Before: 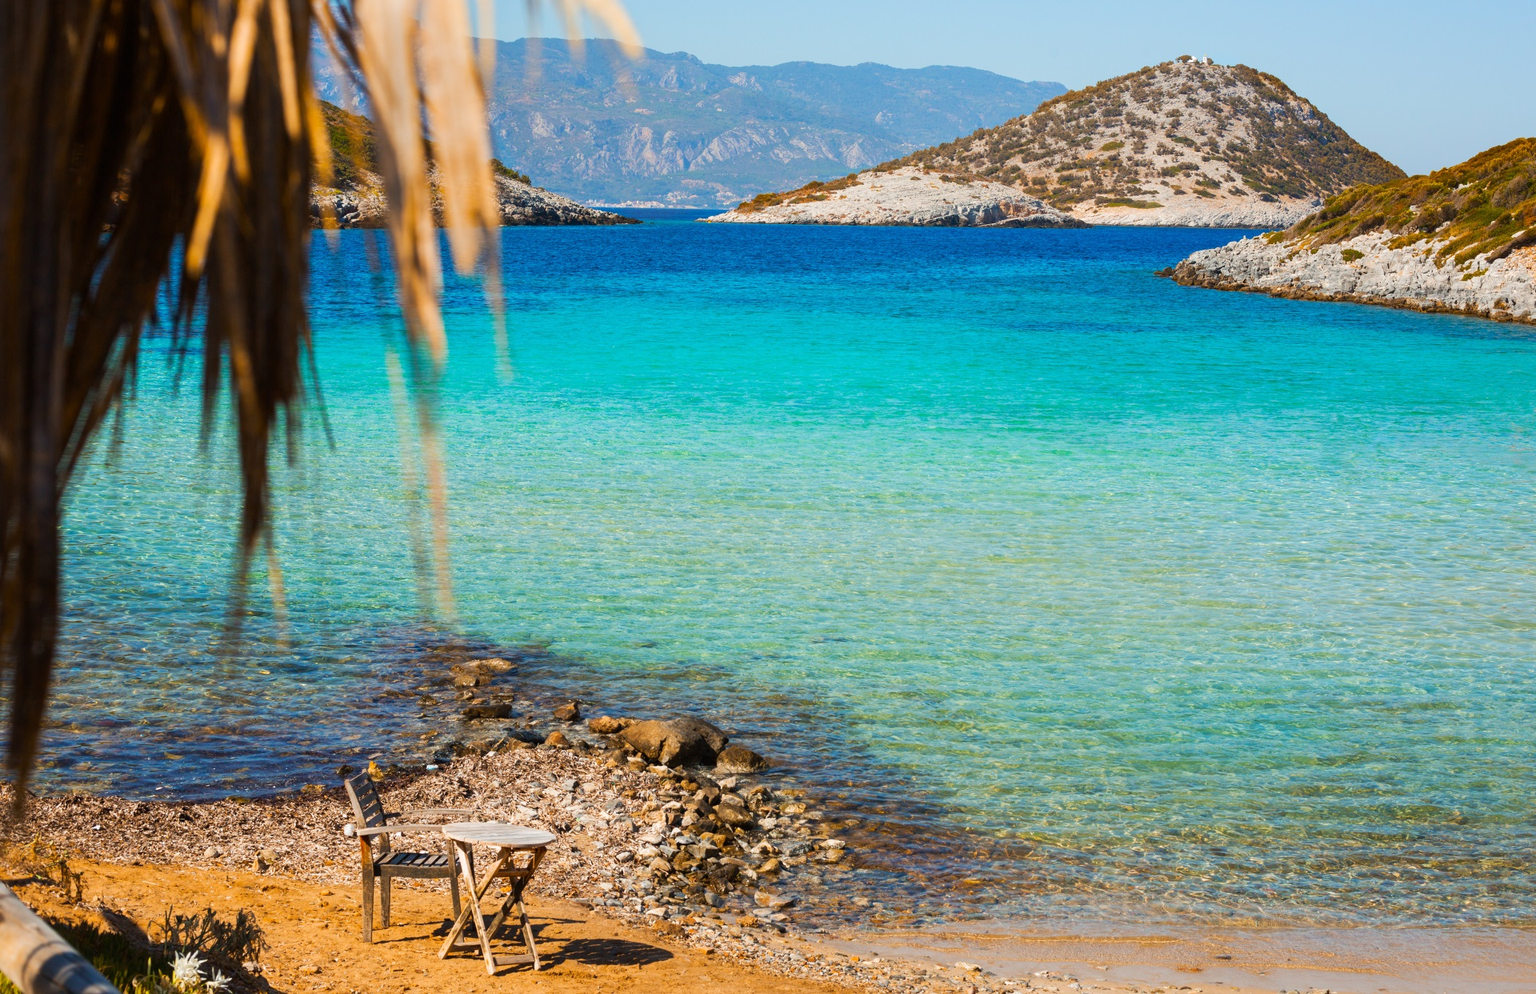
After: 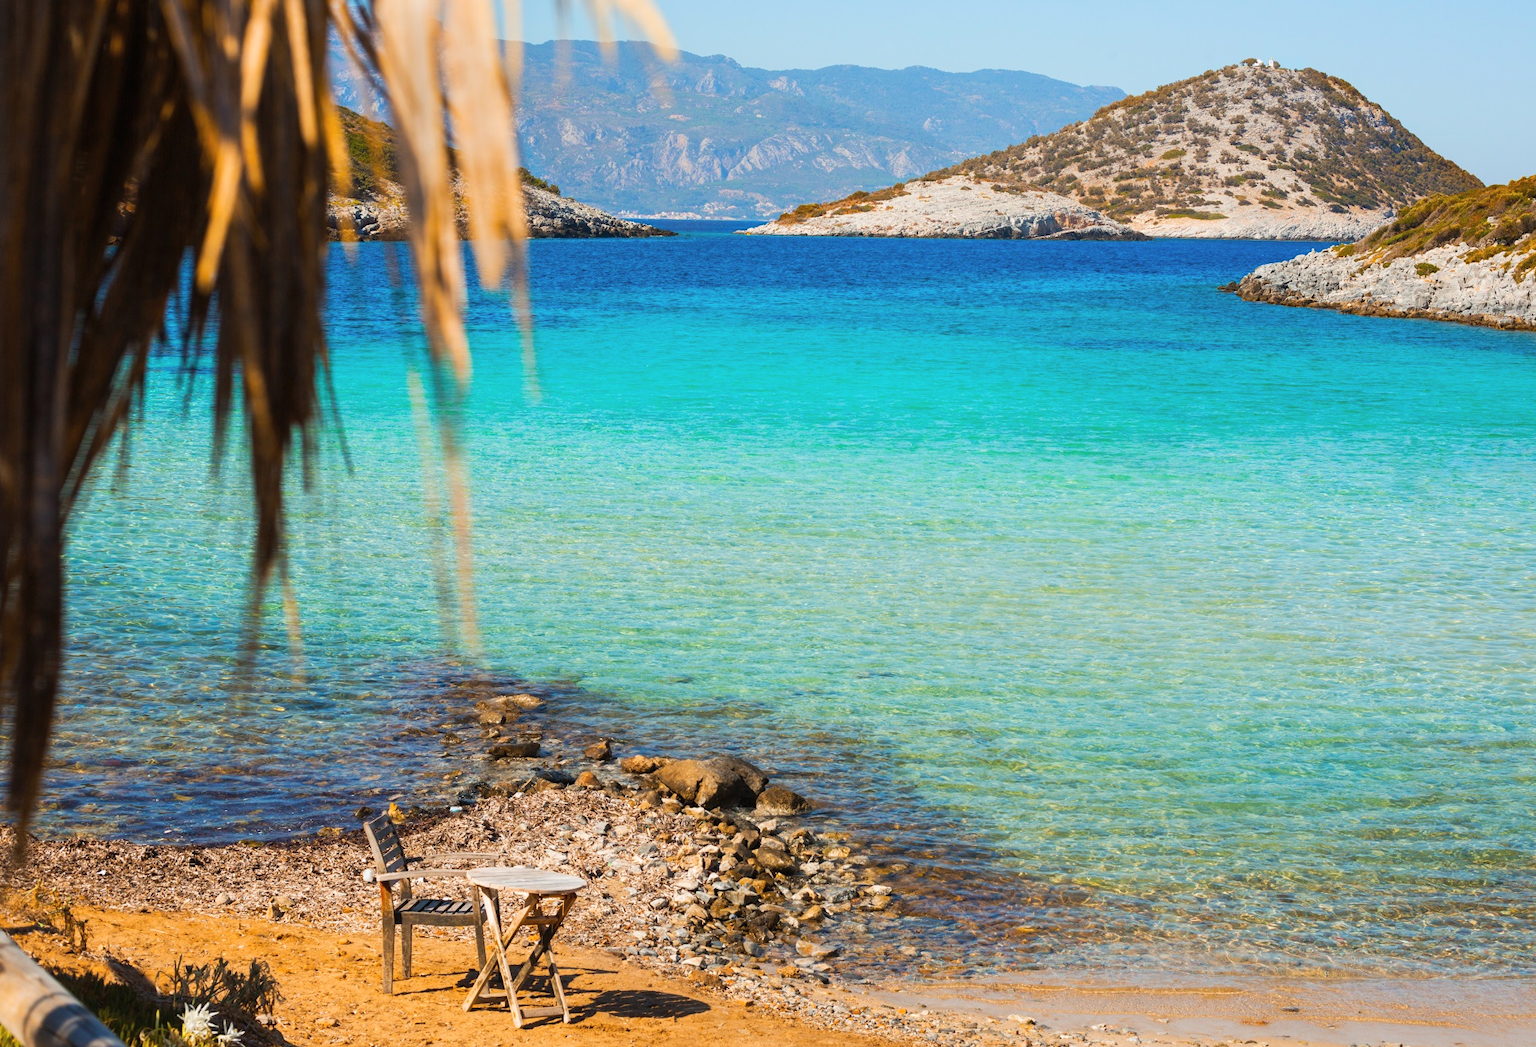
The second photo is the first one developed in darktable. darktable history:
crop and rotate: right 5.167%
contrast brightness saturation: contrast 0.05, brightness 0.06, saturation 0.01
